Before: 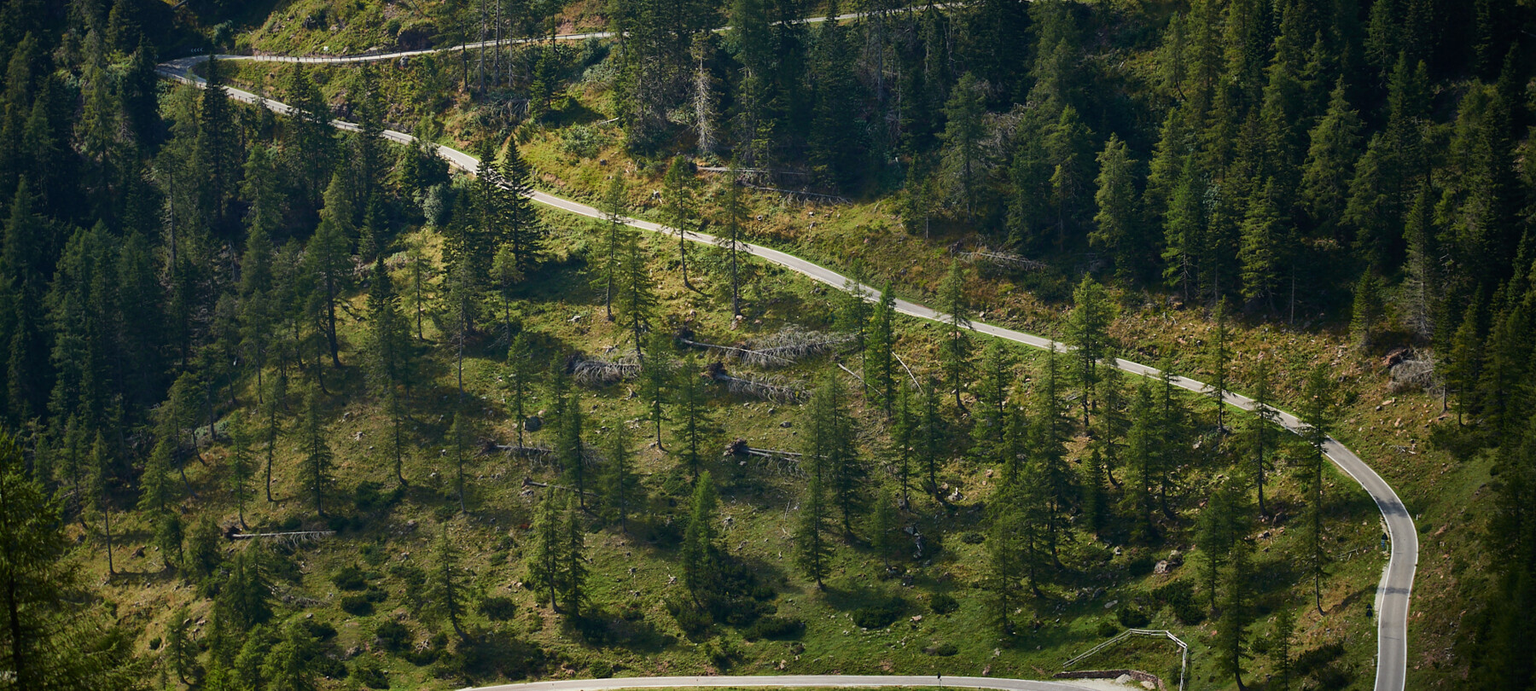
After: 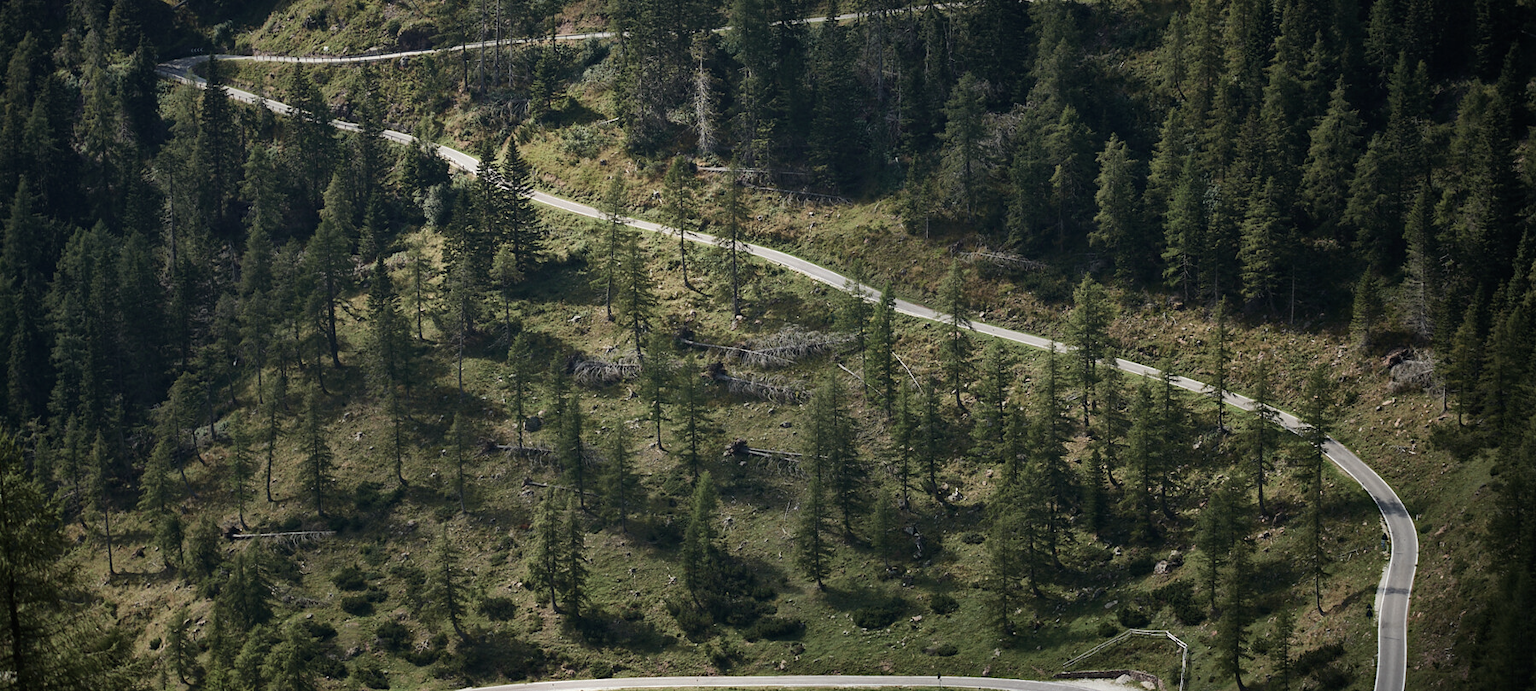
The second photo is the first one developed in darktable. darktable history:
color correction: saturation 0.57
haze removal: compatibility mode true, adaptive false
